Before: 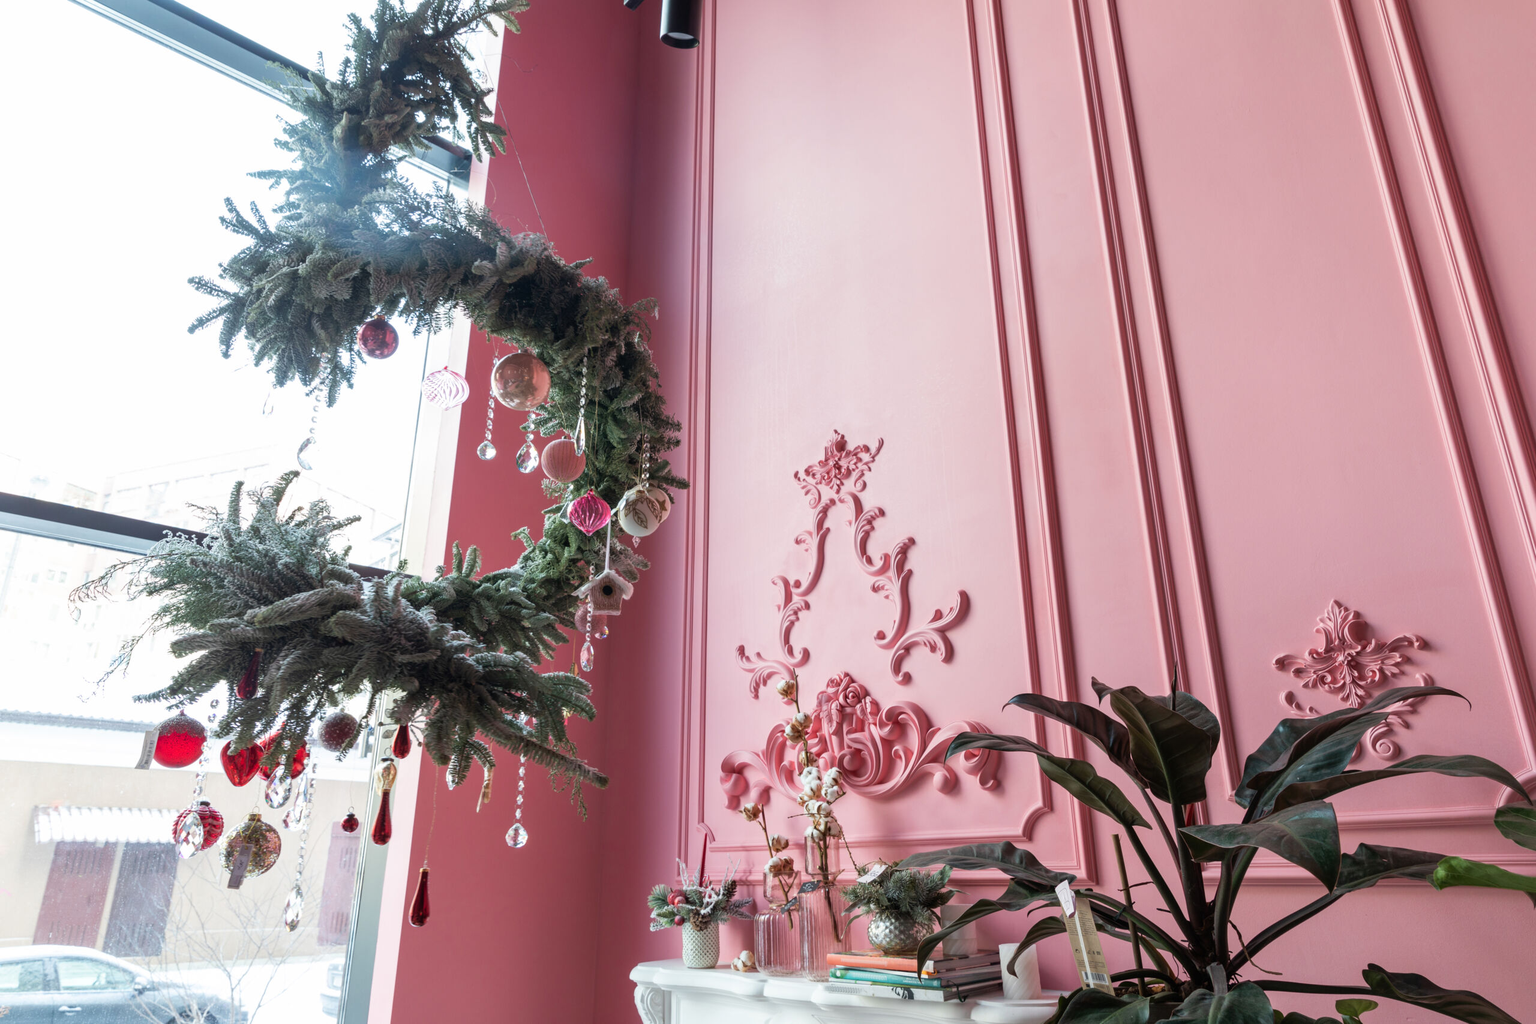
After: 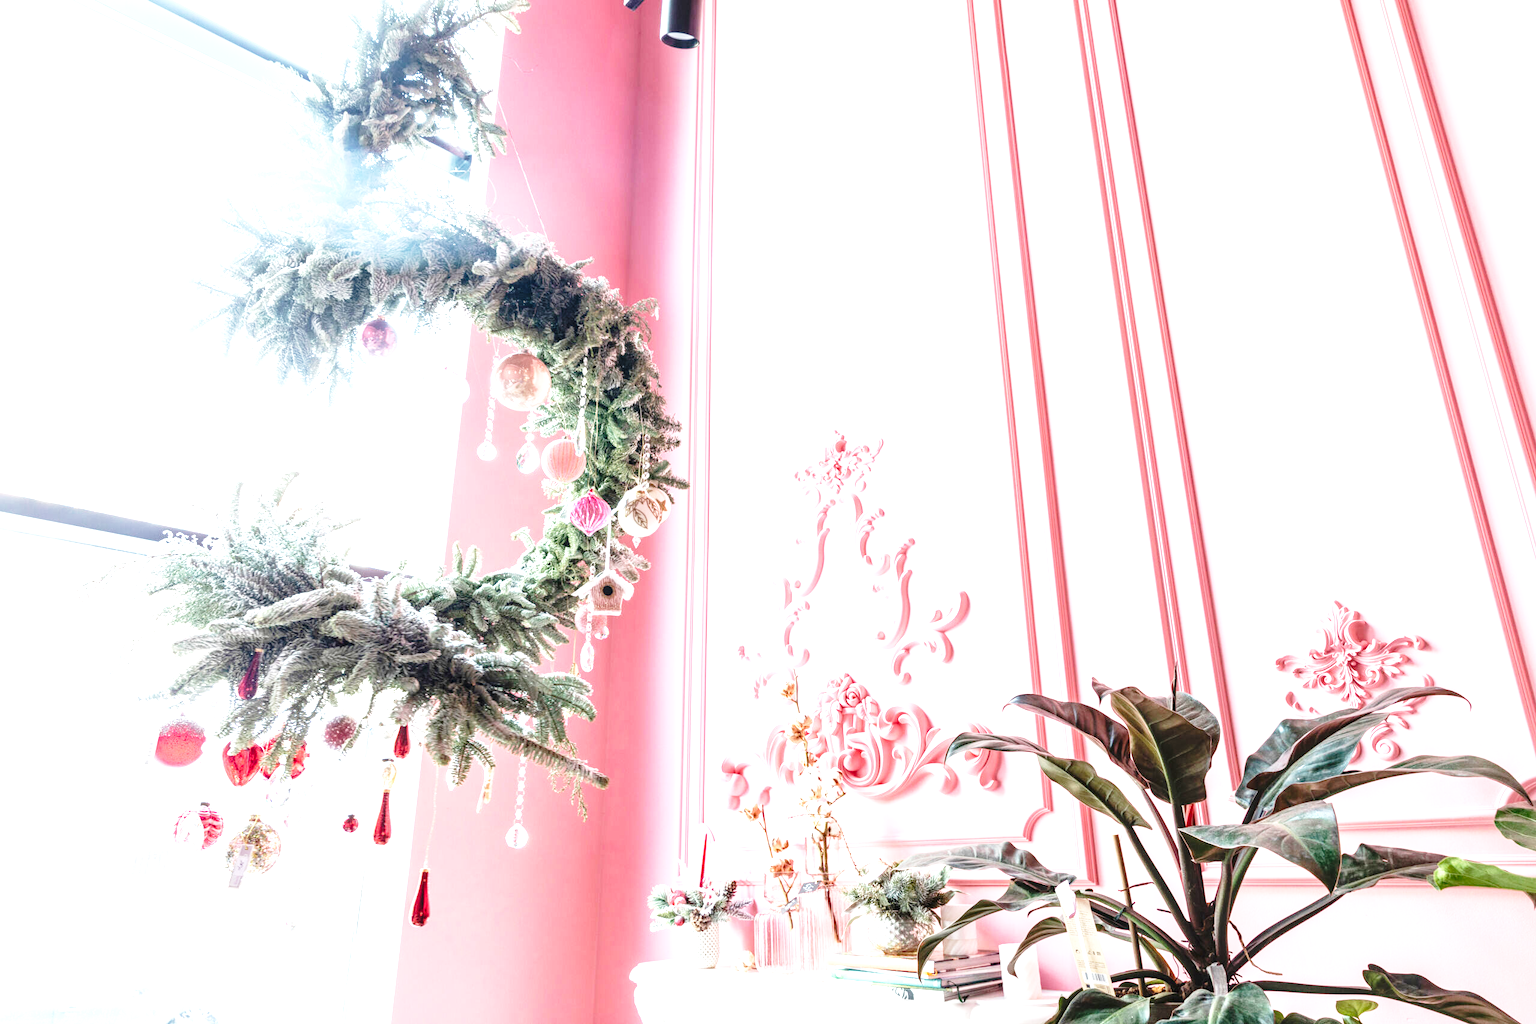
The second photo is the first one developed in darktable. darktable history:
local contrast: detail 130%
tone equalizer: edges refinement/feathering 500, mask exposure compensation -1.57 EV, preserve details no
base curve: curves: ch0 [(0, 0) (0.028, 0.03) (0.121, 0.232) (0.46, 0.748) (0.859, 0.968) (1, 1)], preserve colors none
exposure: black level correction 0, exposure 1.997 EV, compensate highlight preservation false
